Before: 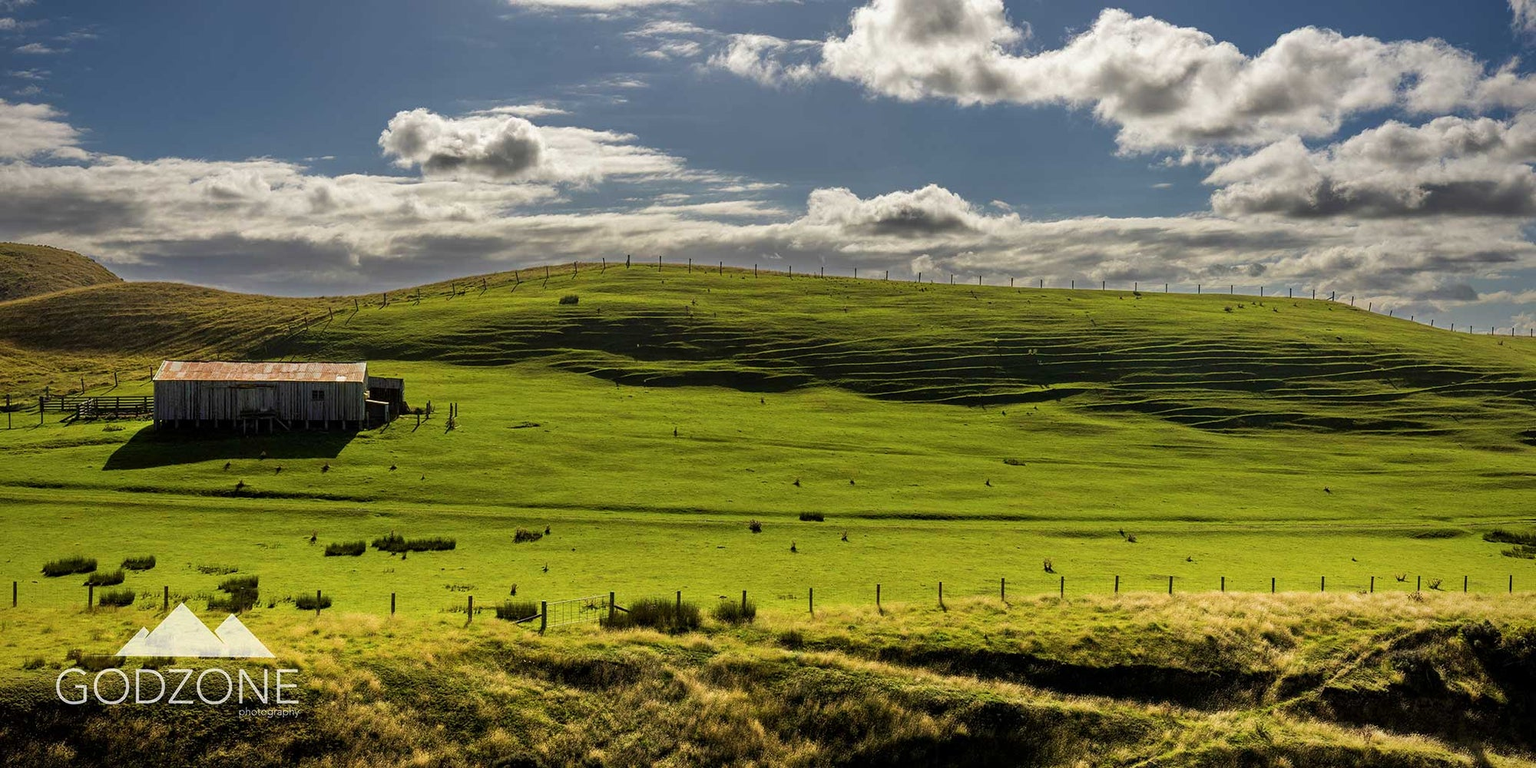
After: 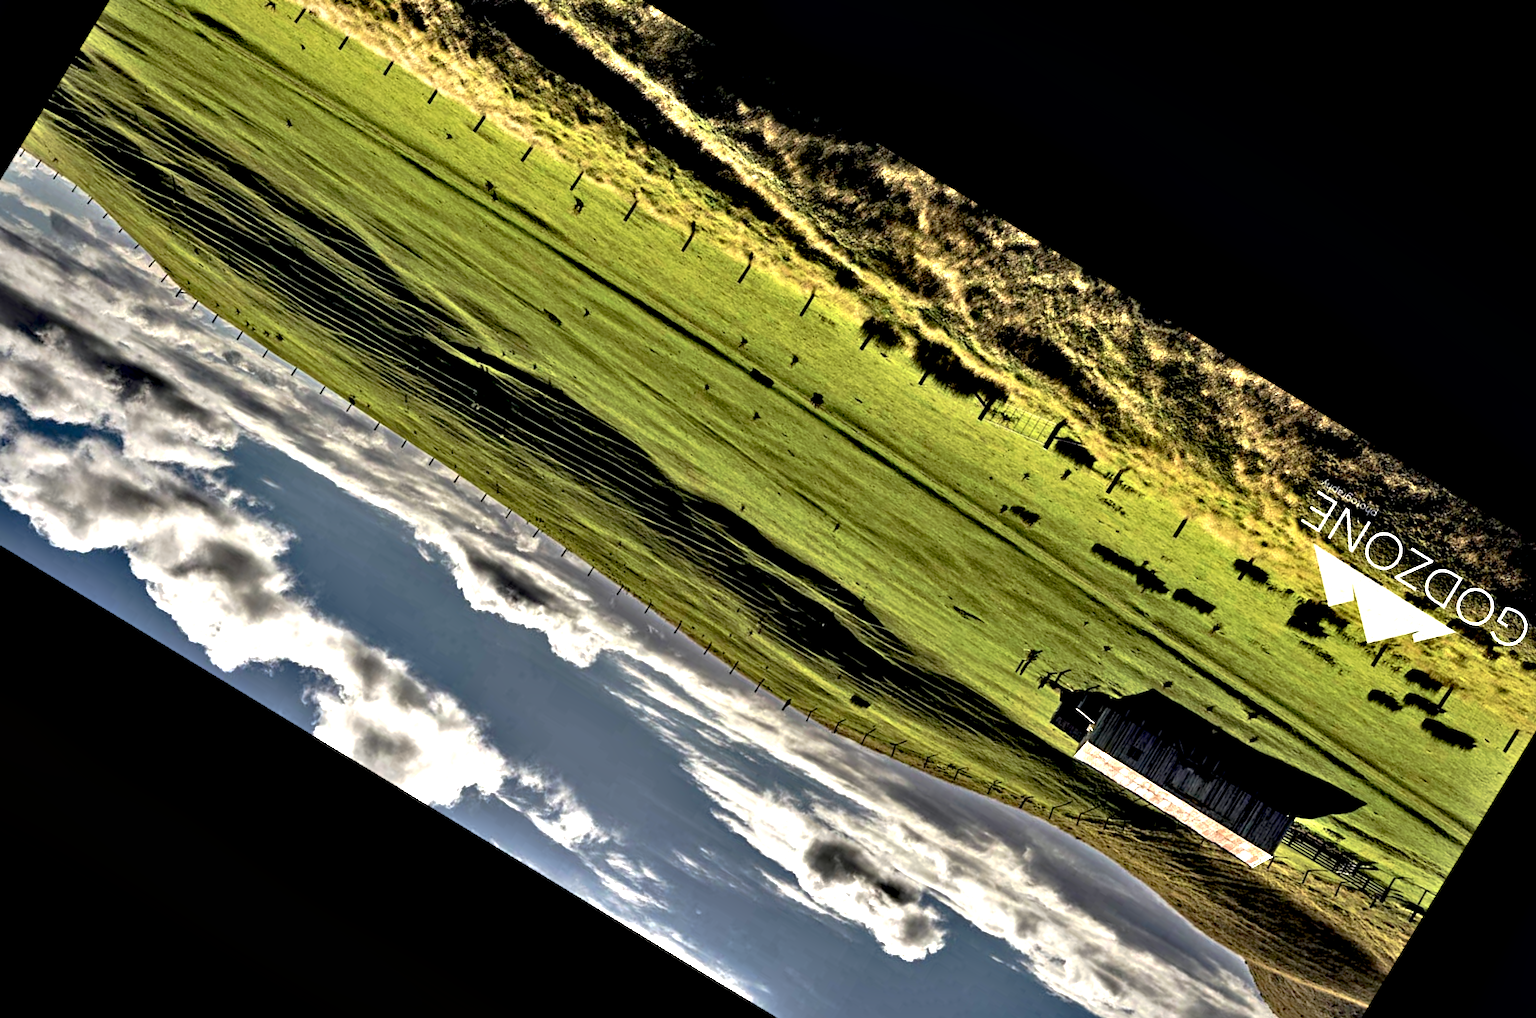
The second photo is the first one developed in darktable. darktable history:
tone curve: curves: ch0 [(0, 0) (0.003, 0.005) (0.011, 0.016) (0.025, 0.036) (0.044, 0.071) (0.069, 0.112) (0.1, 0.149) (0.136, 0.187) (0.177, 0.228) (0.224, 0.272) (0.277, 0.32) (0.335, 0.374) (0.399, 0.429) (0.468, 0.479) (0.543, 0.538) (0.623, 0.609) (0.709, 0.697) (0.801, 0.789) (0.898, 0.876) (1, 1)], preserve colors none
contrast equalizer: octaves 7, y [[0.48, 0.654, 0.731, 0.706, 0.772, 0.382], [0.55 ×6], [0 ×6], [0 ×6], [0 ×6]]
crop and rotate: angle 148.68°, left 9.111%, top 15.603%, right 4.588%, bottom 17.041%
